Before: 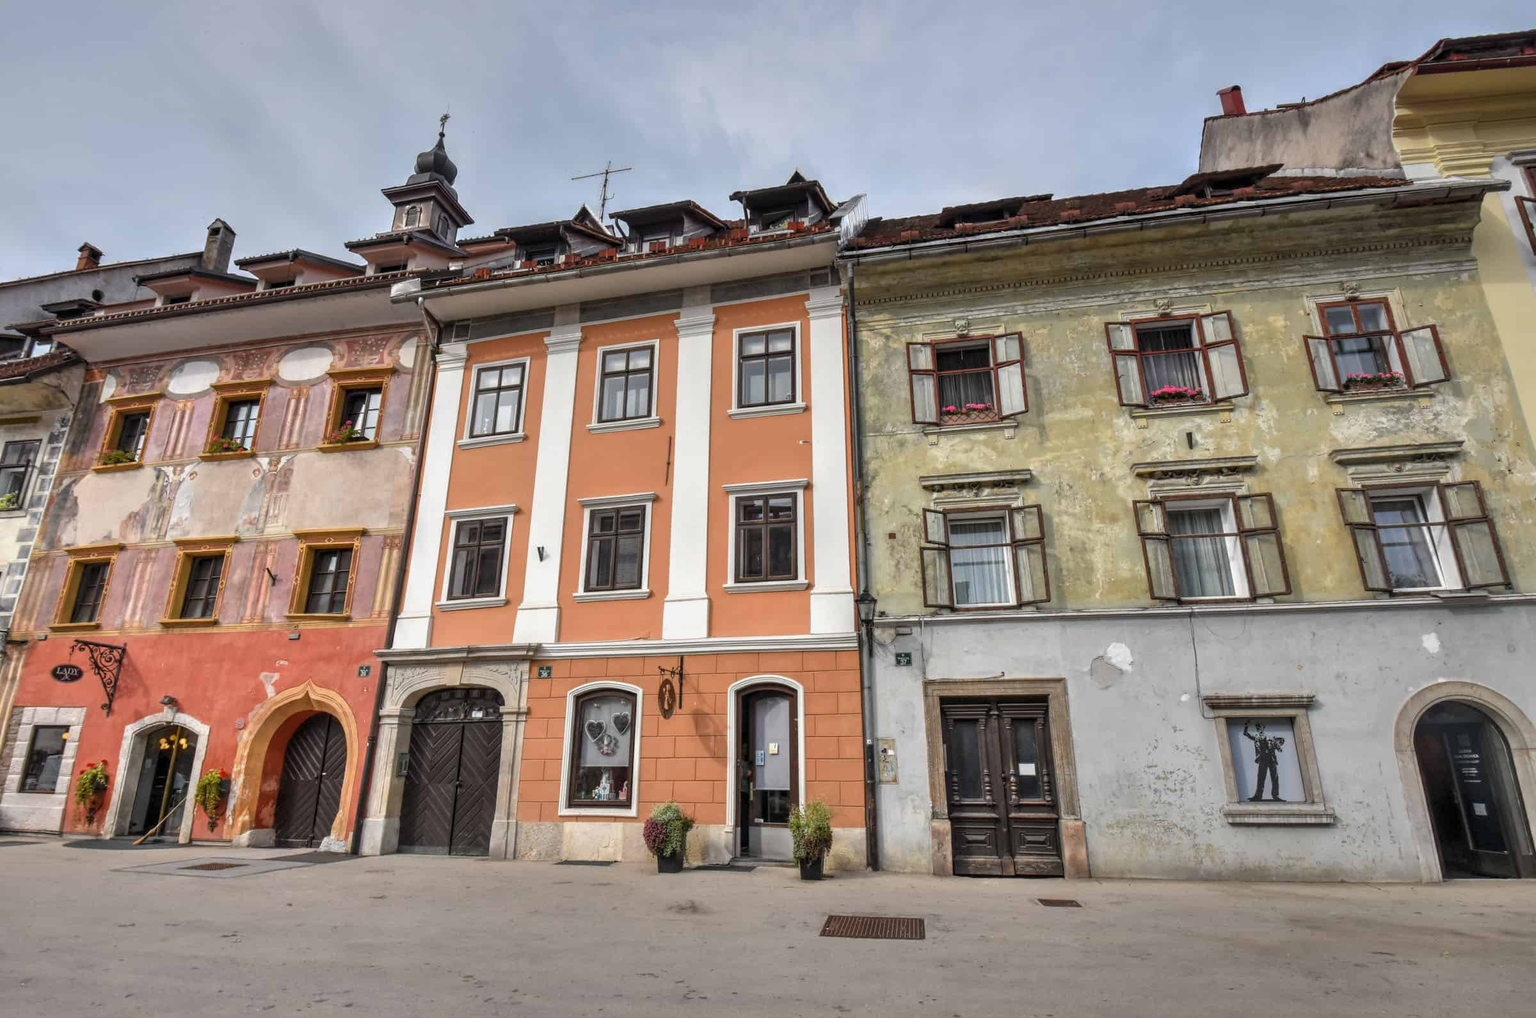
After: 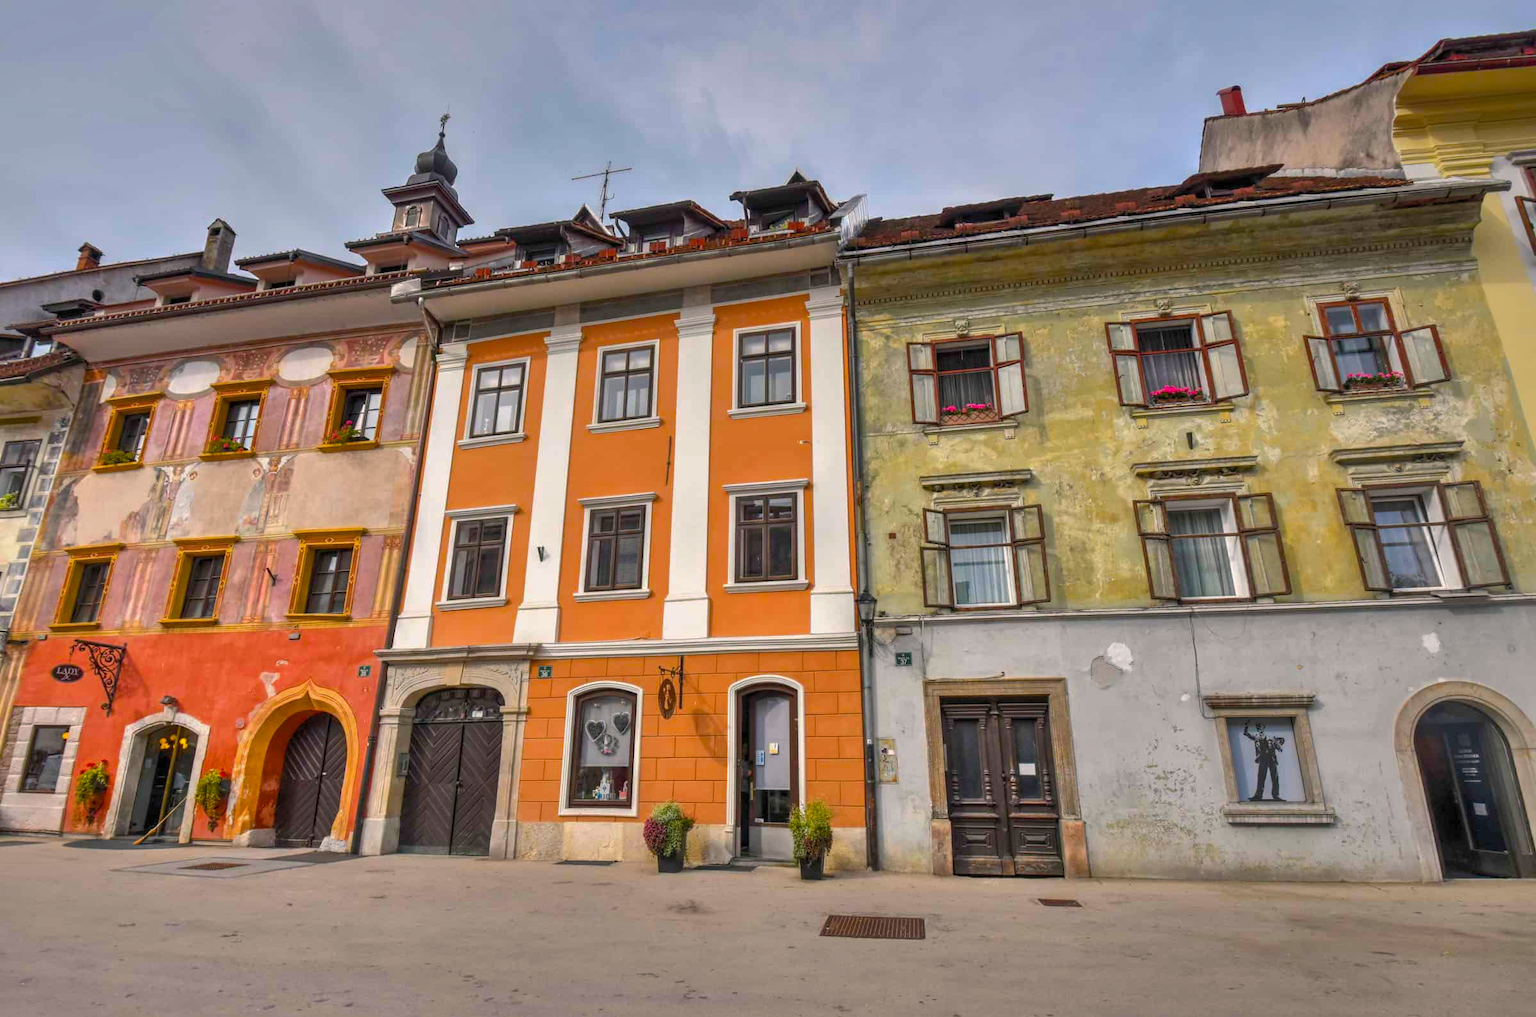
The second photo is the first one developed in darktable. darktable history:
color balance rgb: highlights gain › chroma 1.121%, highlights gain › hue 53.22°, perceptual saturation grading › global saturation 43.001%, global vibrance 20%
shadows and highlights: on, module defaults
